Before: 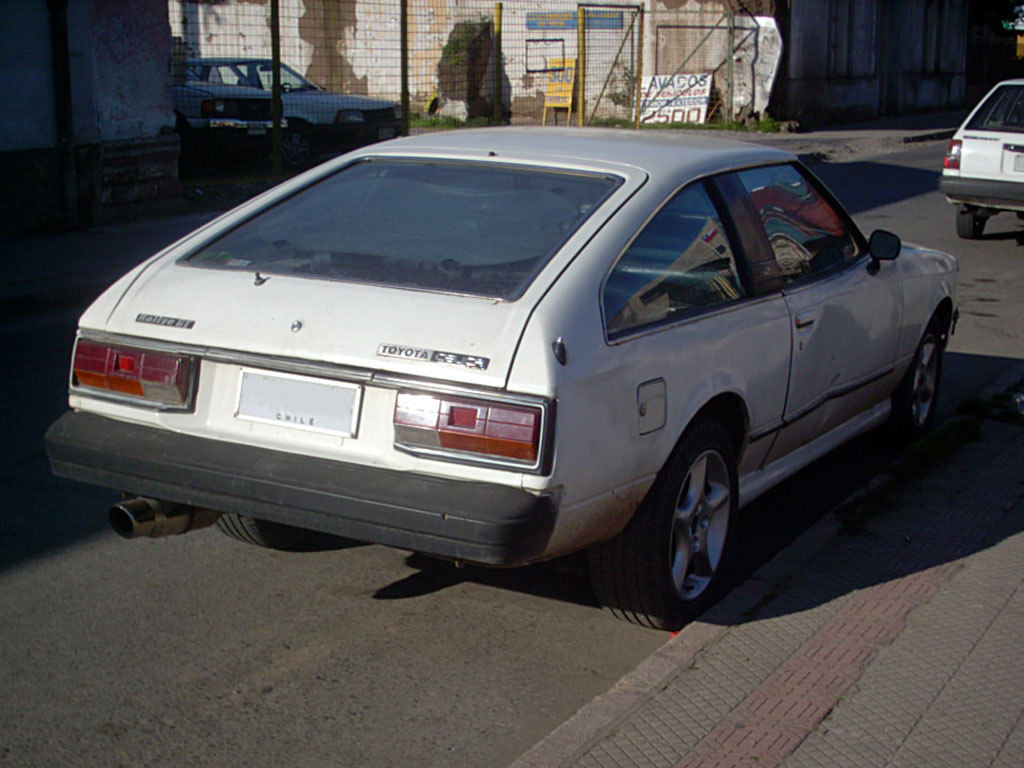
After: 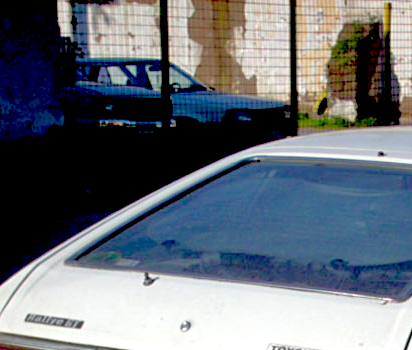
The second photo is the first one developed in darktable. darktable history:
tone equalizer: -7 EV 0.154 EV, -6 EV 0.637 EV, -5 EV 1.17 EV, -4 EV 1.31 EV, -3 EV 1.17 EV, -2 EV 0.6 EV, -1 EV 0.152 EV
crop and rotate: left 10.842%, top 0.069%, right 48.911%, bottom 54.291%
exposure: black level correction 0.03, exposure 0.306 EV, compensate highlight preservation false
